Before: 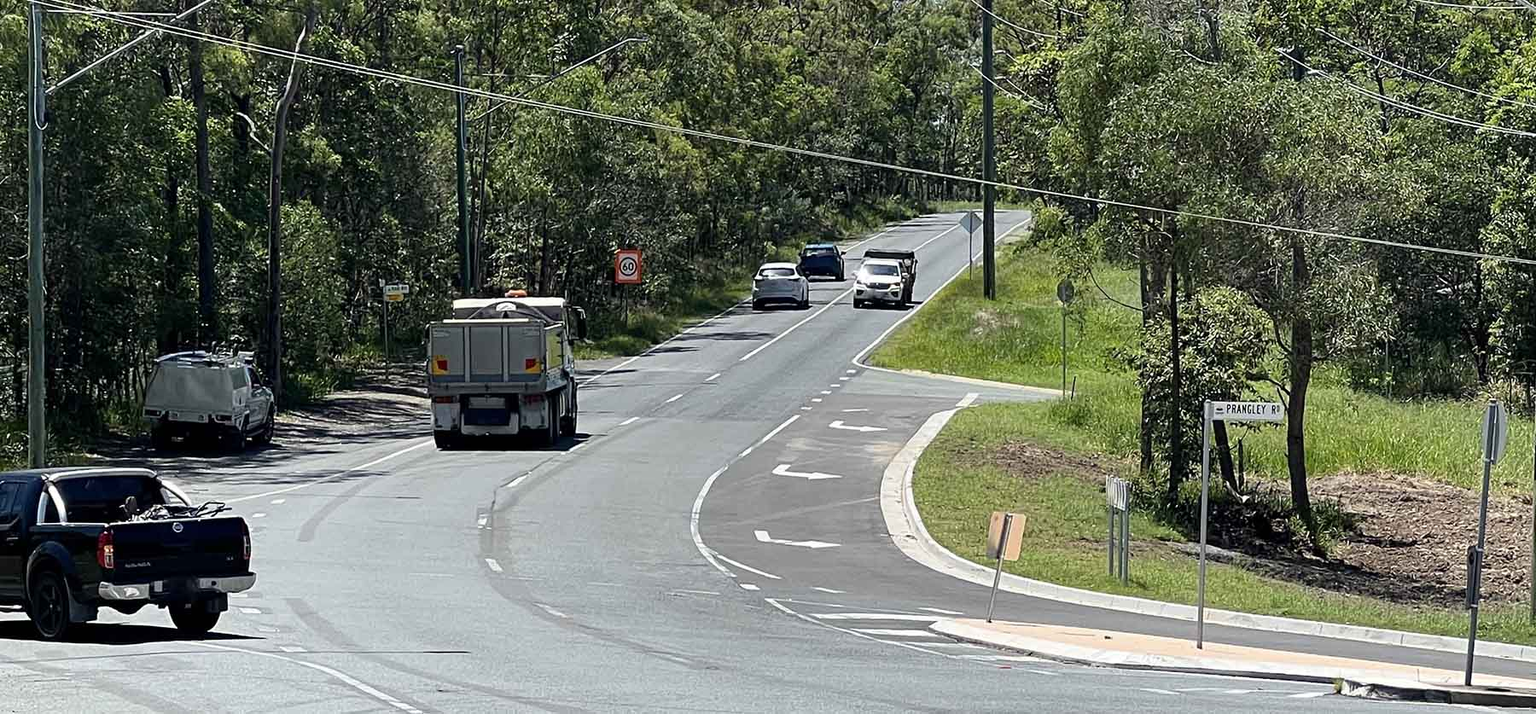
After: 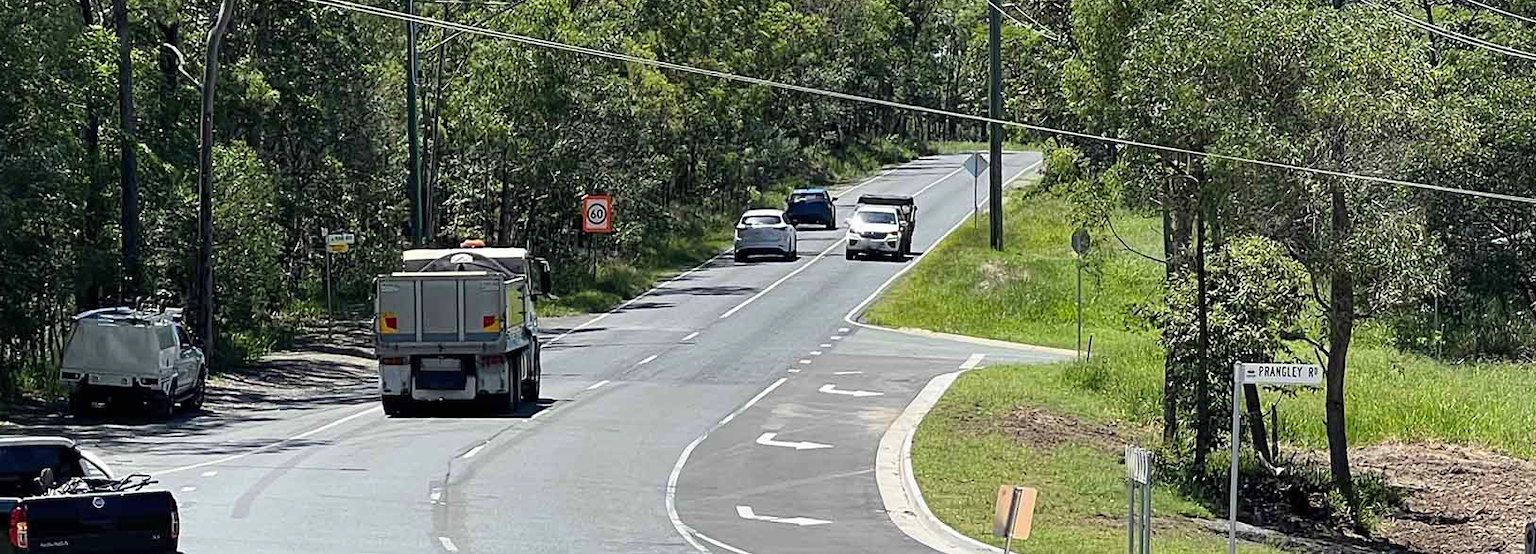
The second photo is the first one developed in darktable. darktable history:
contrast brightness saturation: contrast 0.072, brightness 0.083, saturation 0.176
crop: left 5.827%, top 10.33%, right 3.765%, bottom 19.438%
